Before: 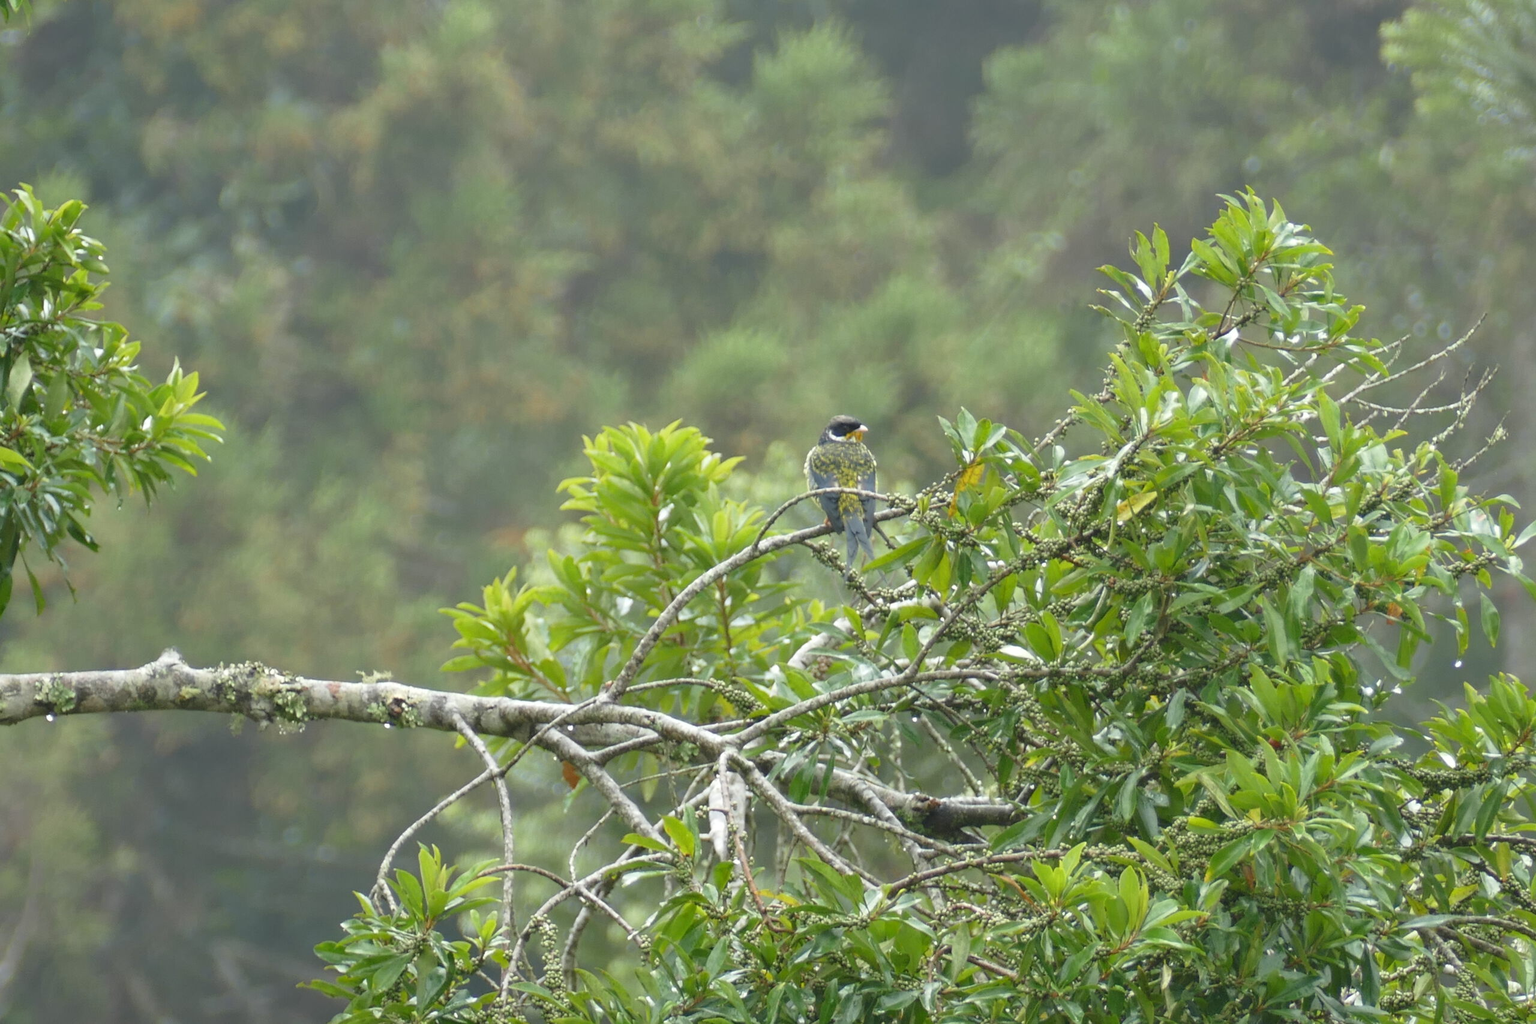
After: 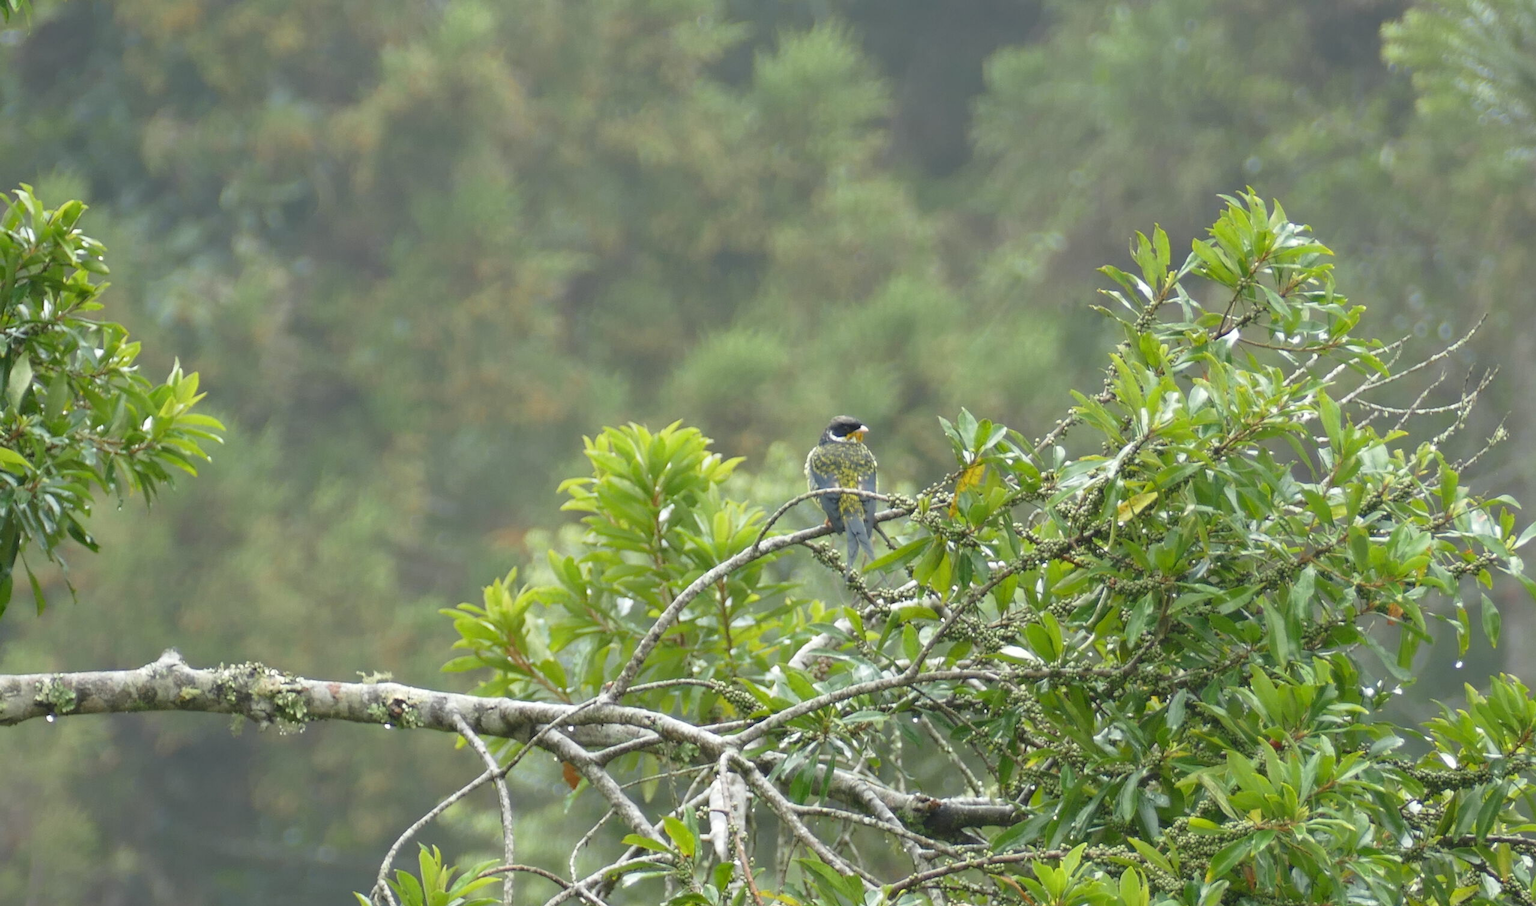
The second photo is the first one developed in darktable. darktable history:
exposure: black level correction 0.001, compensate highlight preservation false
crop and rotate: top 0%, bottom 11.49%
